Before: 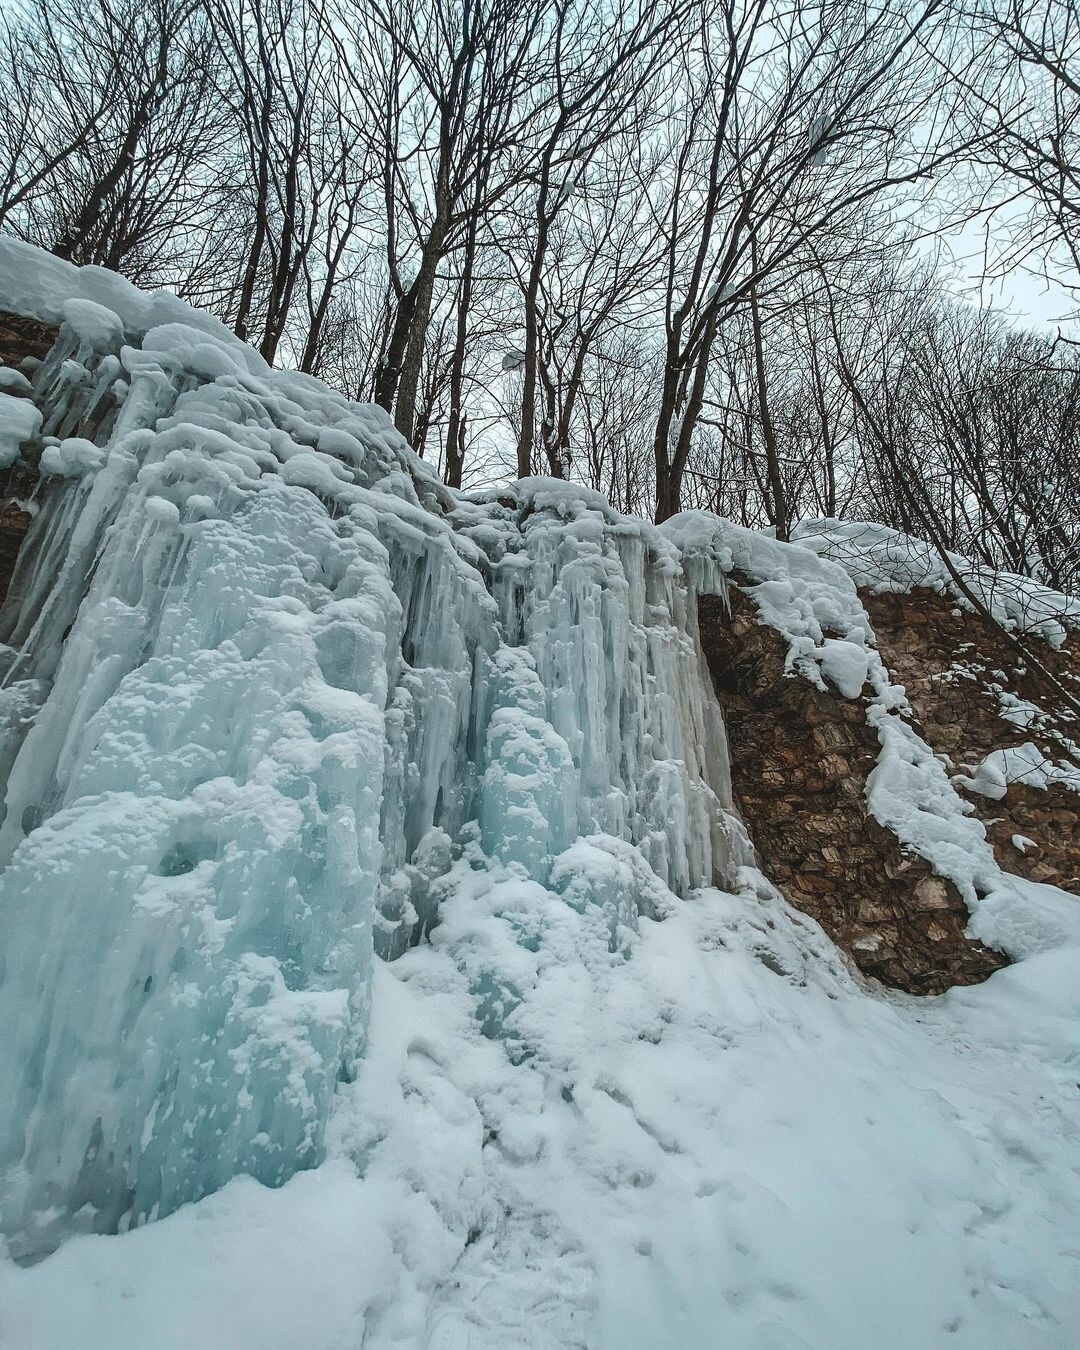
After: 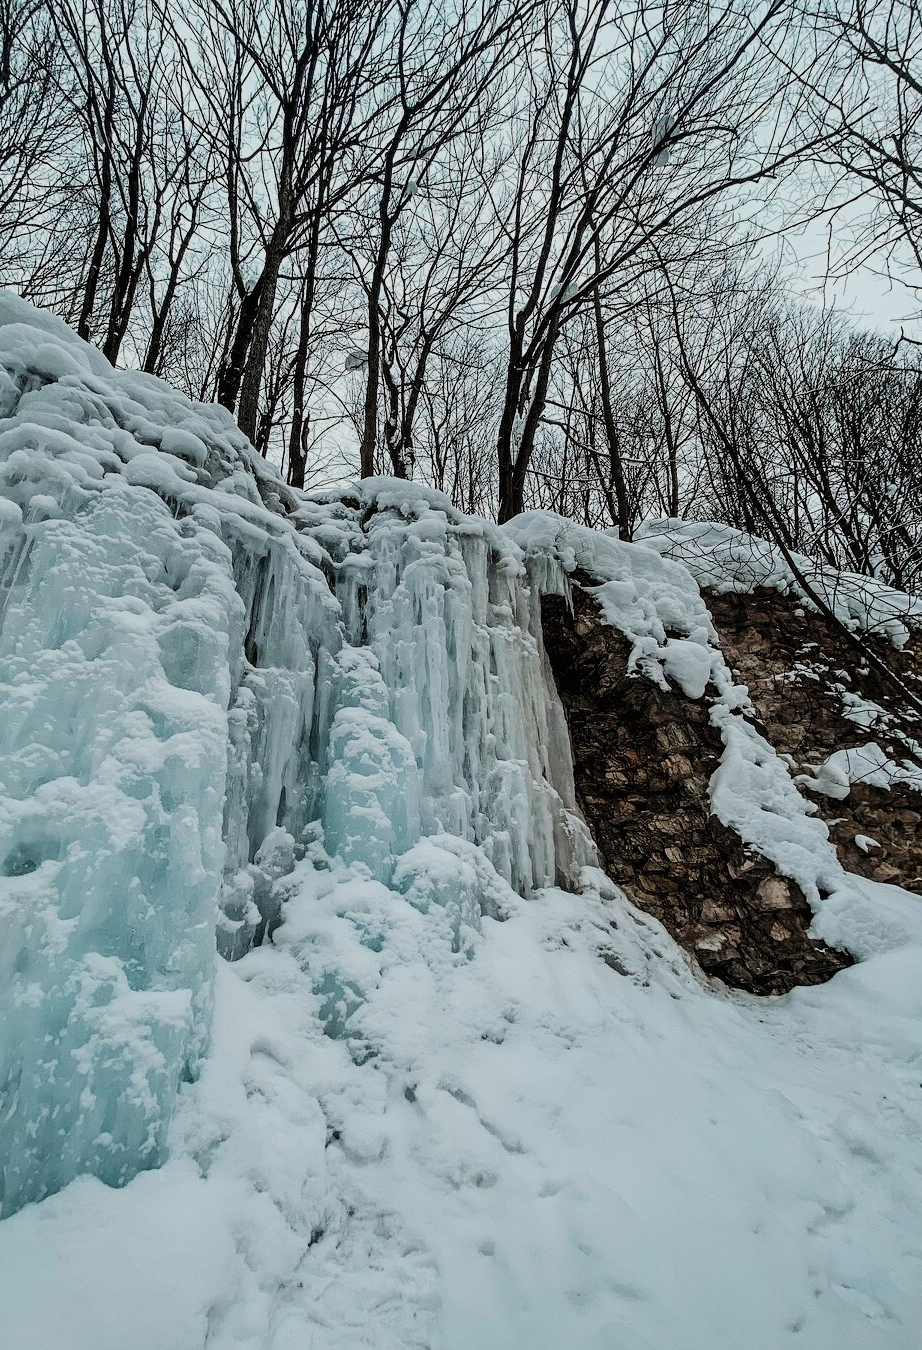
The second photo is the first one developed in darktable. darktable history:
filmic rgb: black relative exposure -5 EV, hardness 2.88, contrast 1.2
crop and rotate: left 14.584%
